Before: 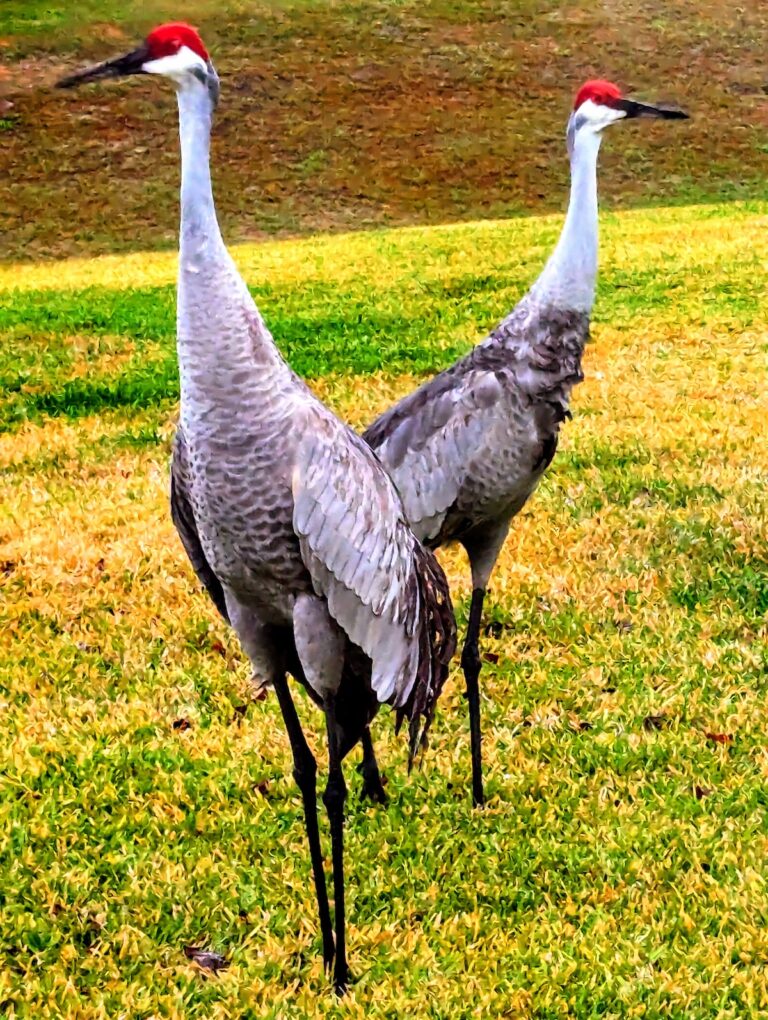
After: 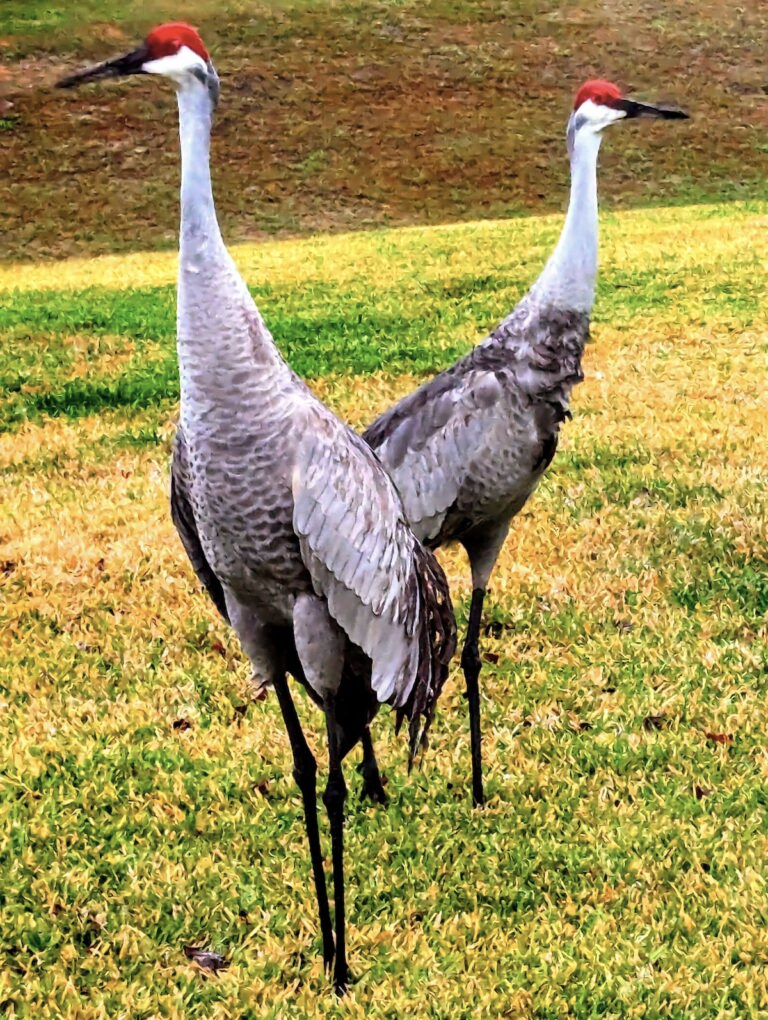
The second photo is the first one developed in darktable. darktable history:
color correction: highlights b* -0.05, saturation 0.787
